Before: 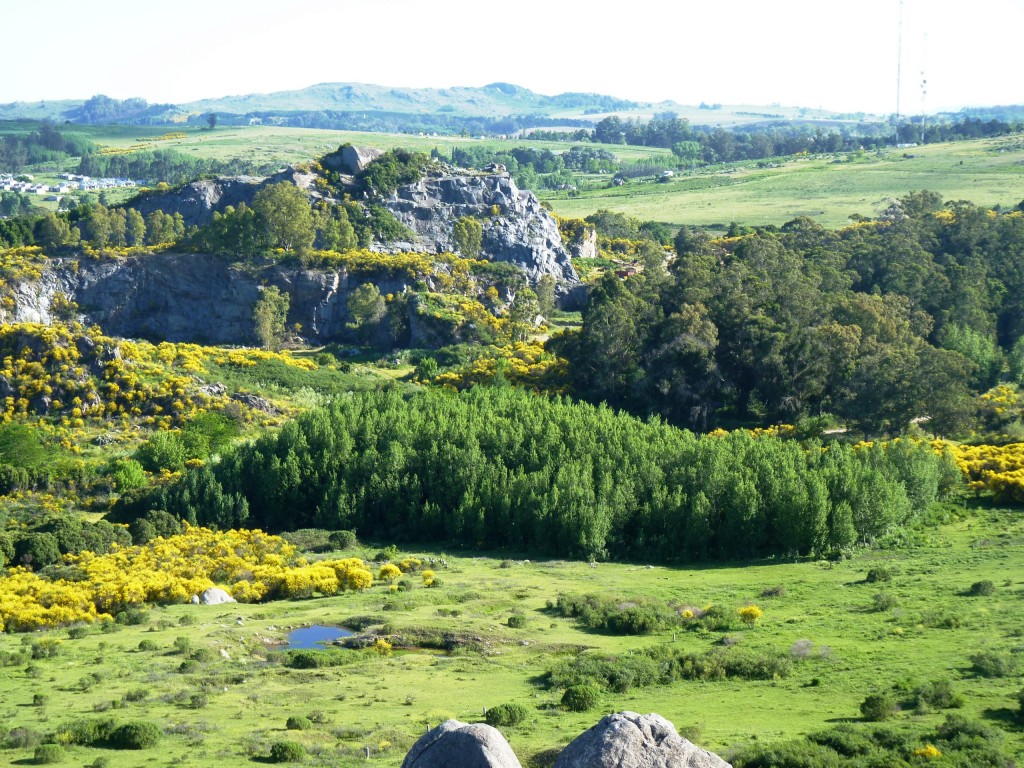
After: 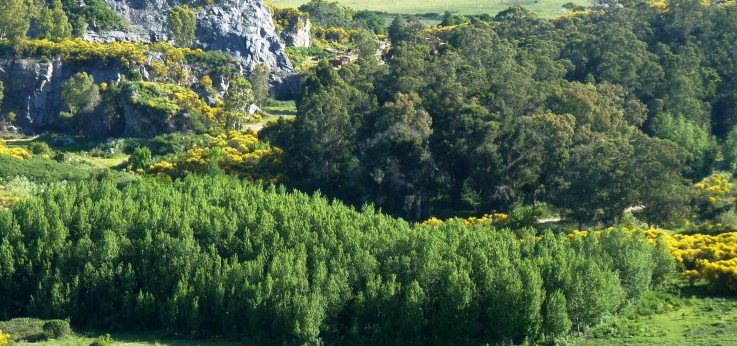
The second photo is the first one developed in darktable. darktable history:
crop and rotate: left 27.972%, top 27.574%, bottom 27.301%
